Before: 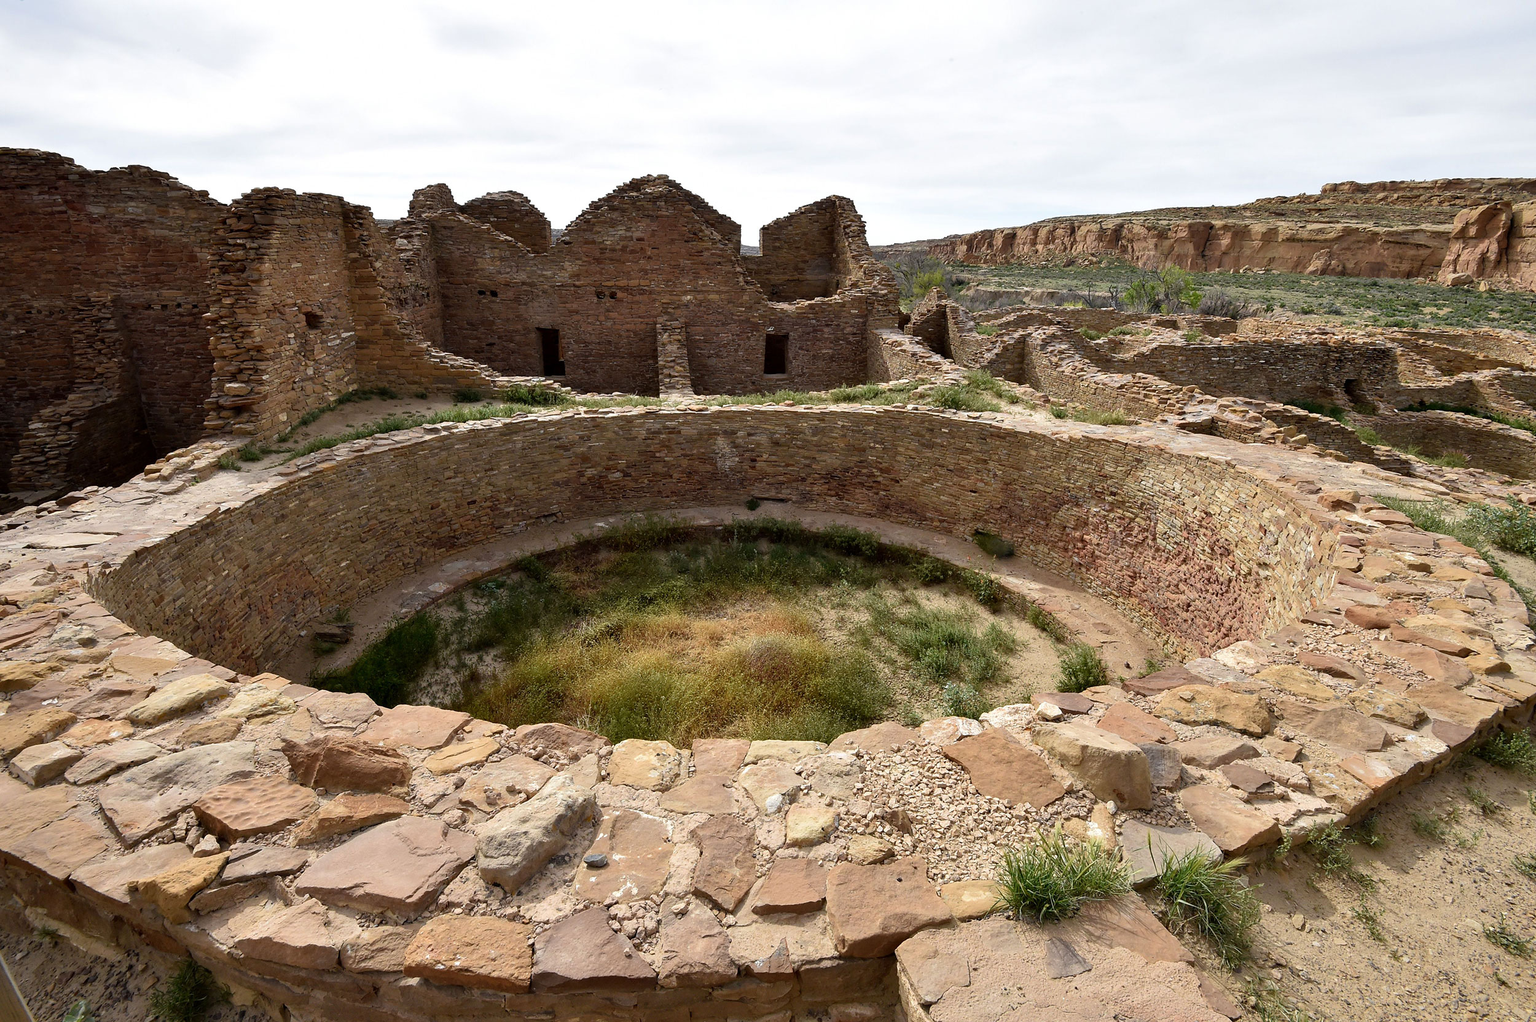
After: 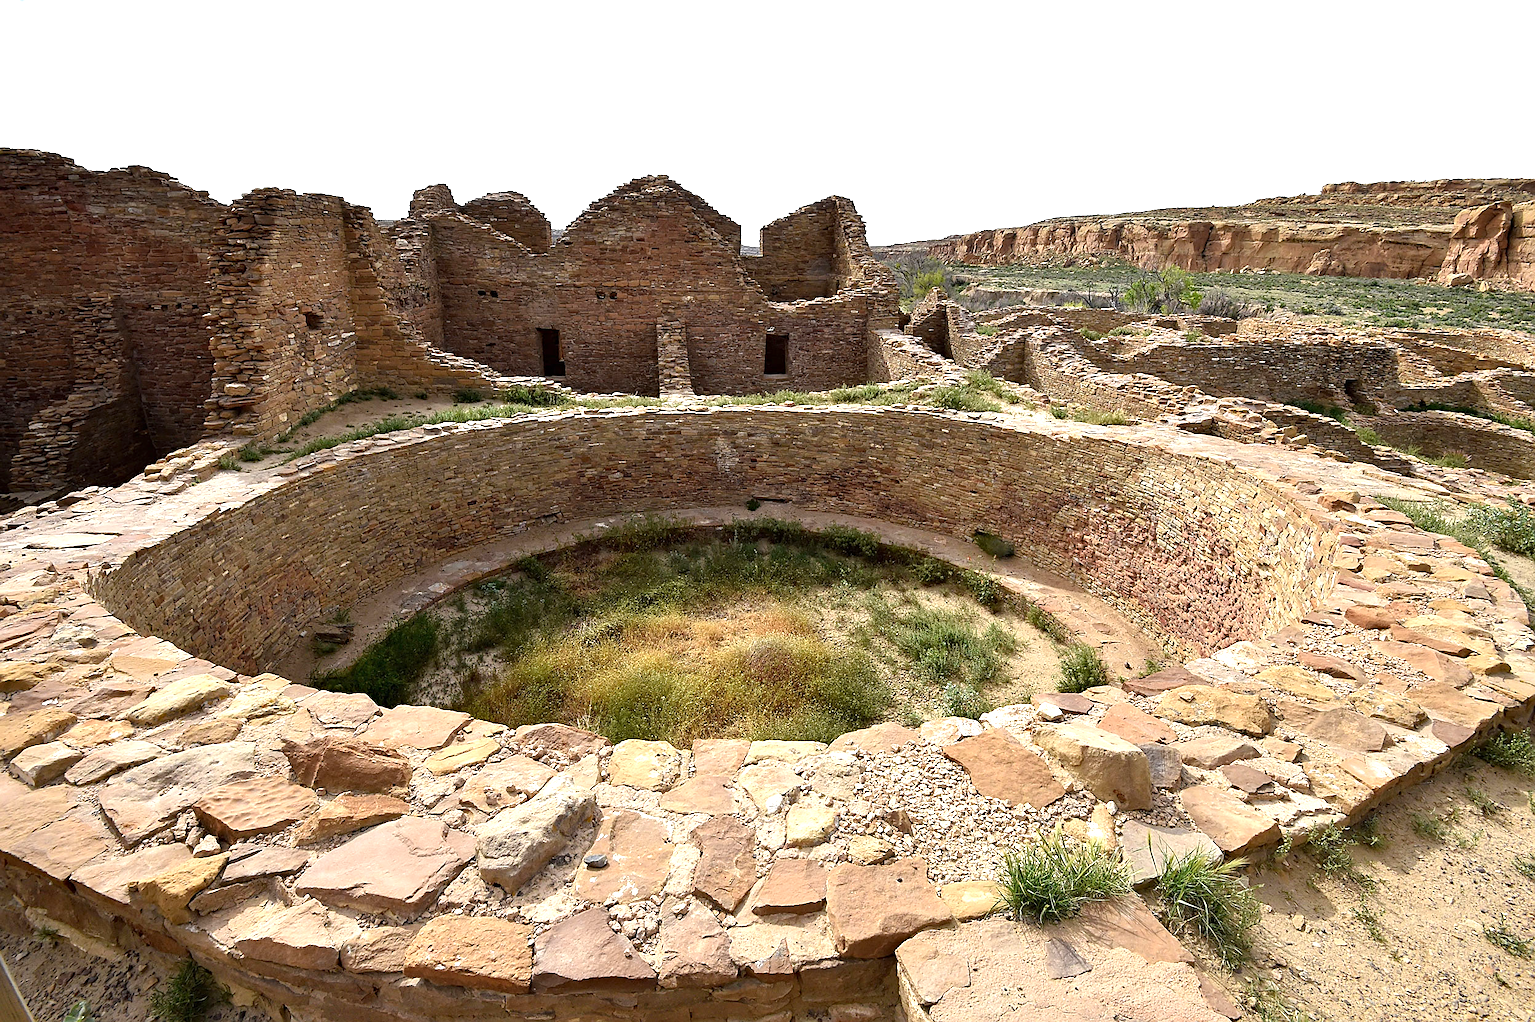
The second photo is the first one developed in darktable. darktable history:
sharpen: on, module defaults
exposure: black level correction 0, exposure 0.693 EV, compensate highlight preservation false
color calibration: illuminant same as pipeline (D50), adaptation XYZ, x 0.345, y 0.358, temperature 5018.15 K
haze removal: compatibility mode true, adaptive false
